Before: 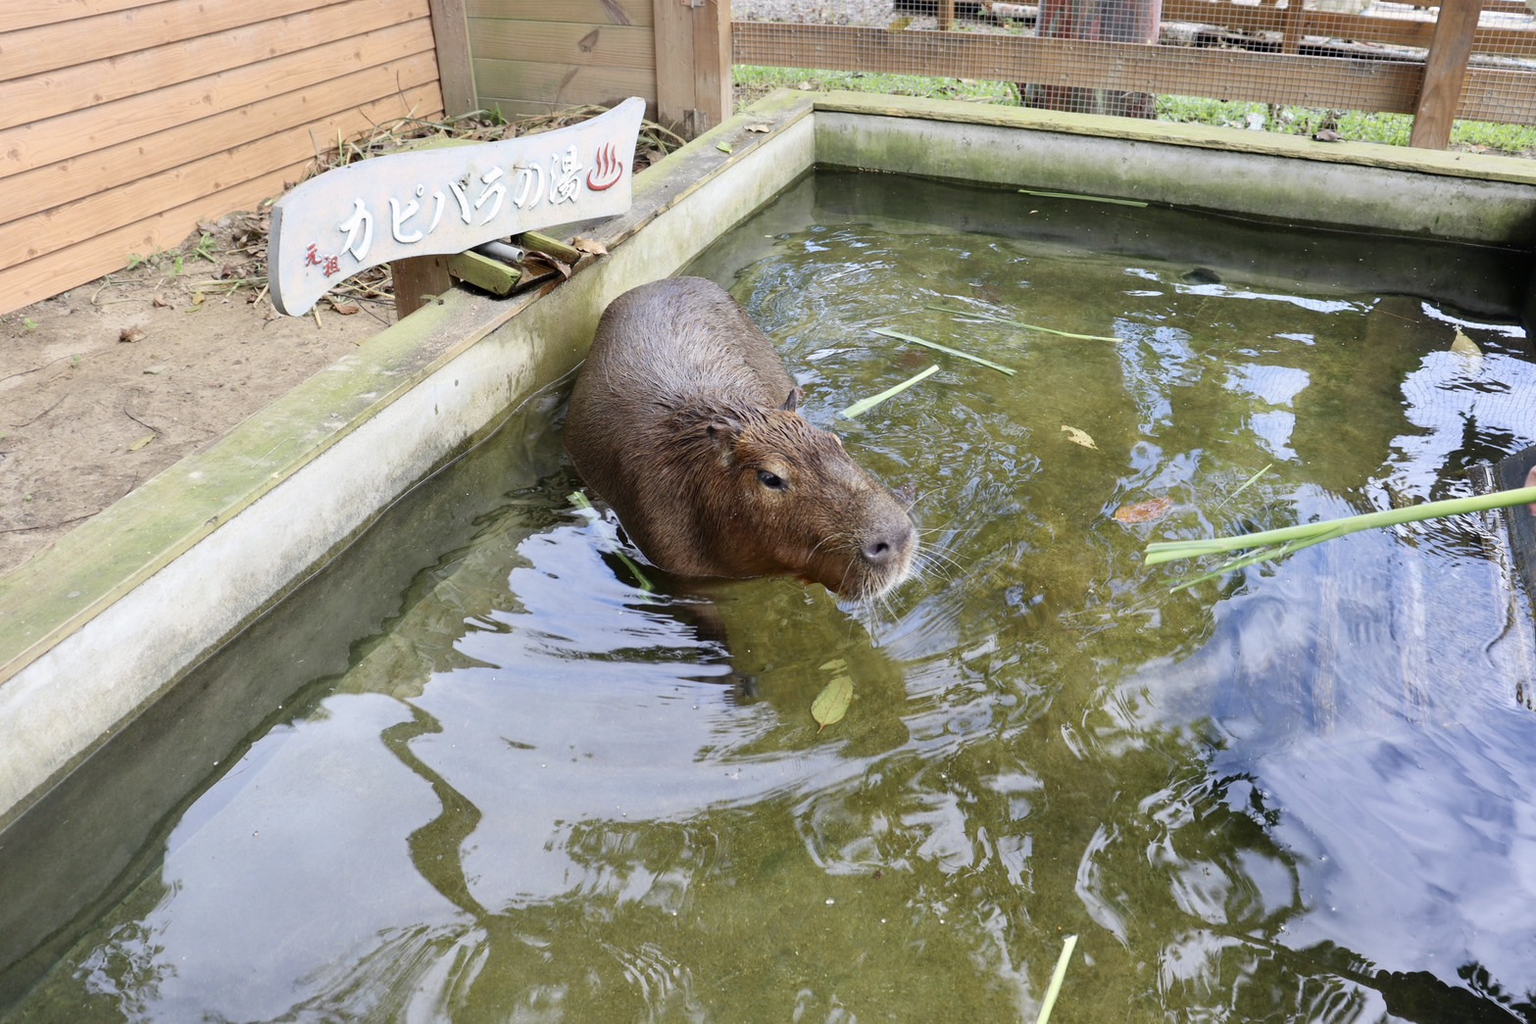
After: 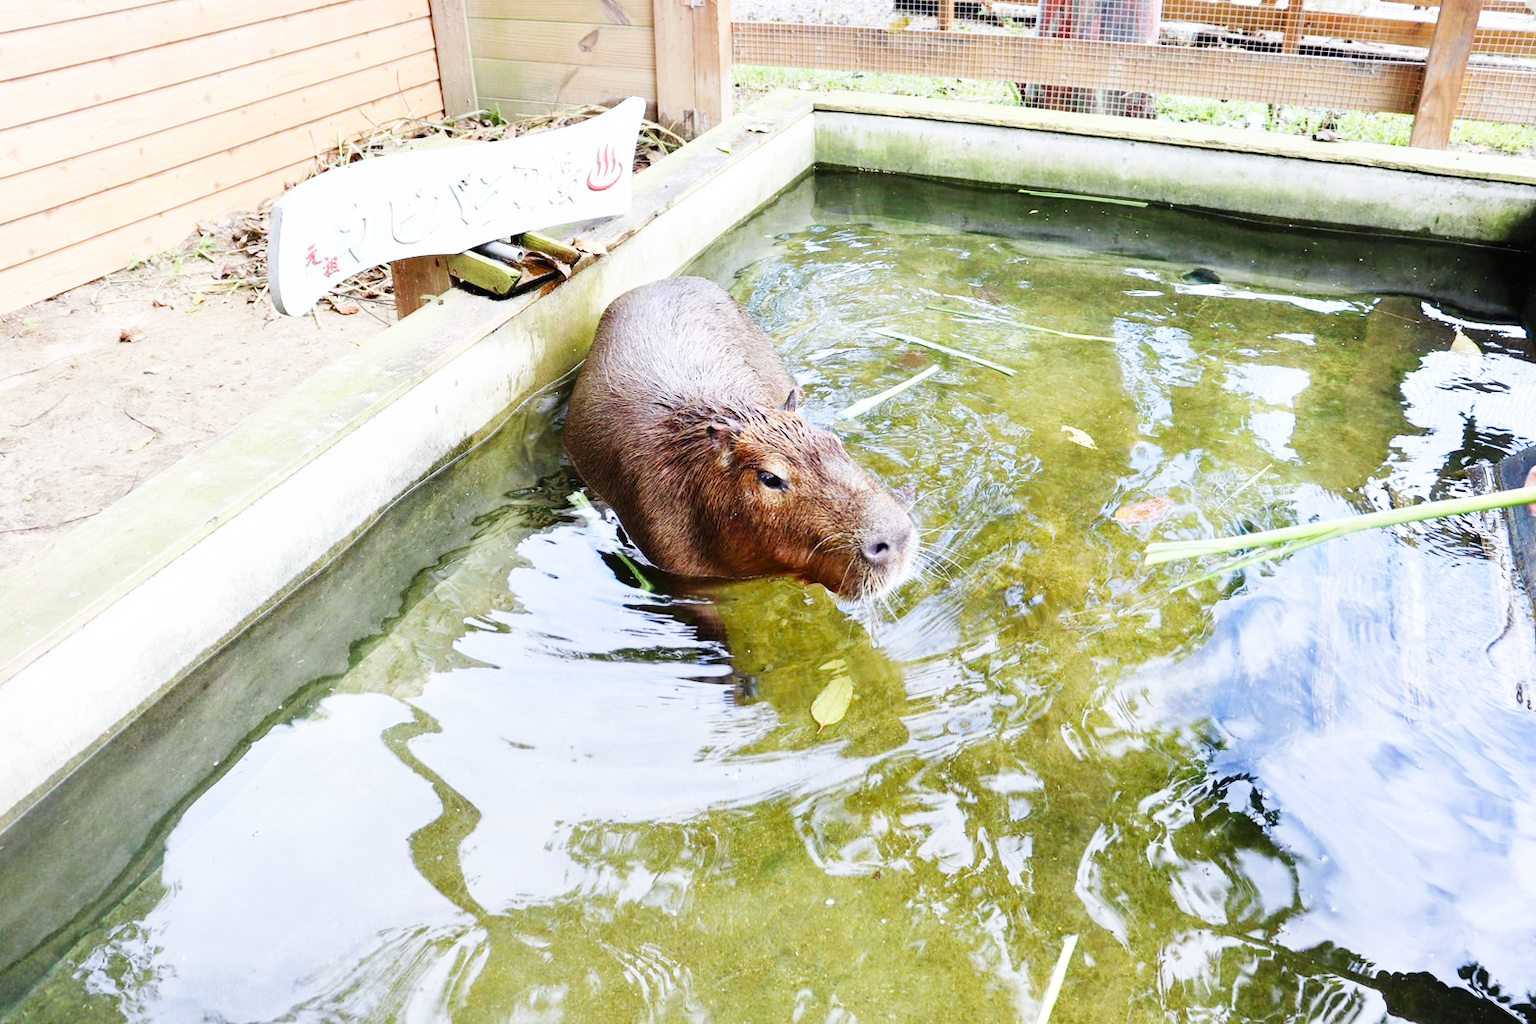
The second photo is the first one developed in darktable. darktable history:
tone equalizer: -7 EV 0.18 EV, -6 EV 0.12 EV, -5 EV 0.08 EV, -4 EV 0.04 EV, -2 EV -0.02 EV, -1 EV -0.04 EV, +0 EV -0.06 EV, luminance estimator HSV value / RGB max
white balance: red 0.976, blue 1.04
base curve: curves: ch0 [(0, 0.003) (0.001, 0.002) (0.006, 0.004) (0.02, 0.022) (0.048, 0.086) (0.094, 0.234) (0.162, 0.431) (0.258, 0.629) (0.385, 0.8) (0.548, 0.918) (0.751, 0.988) (1, 1)], preserve colors none
